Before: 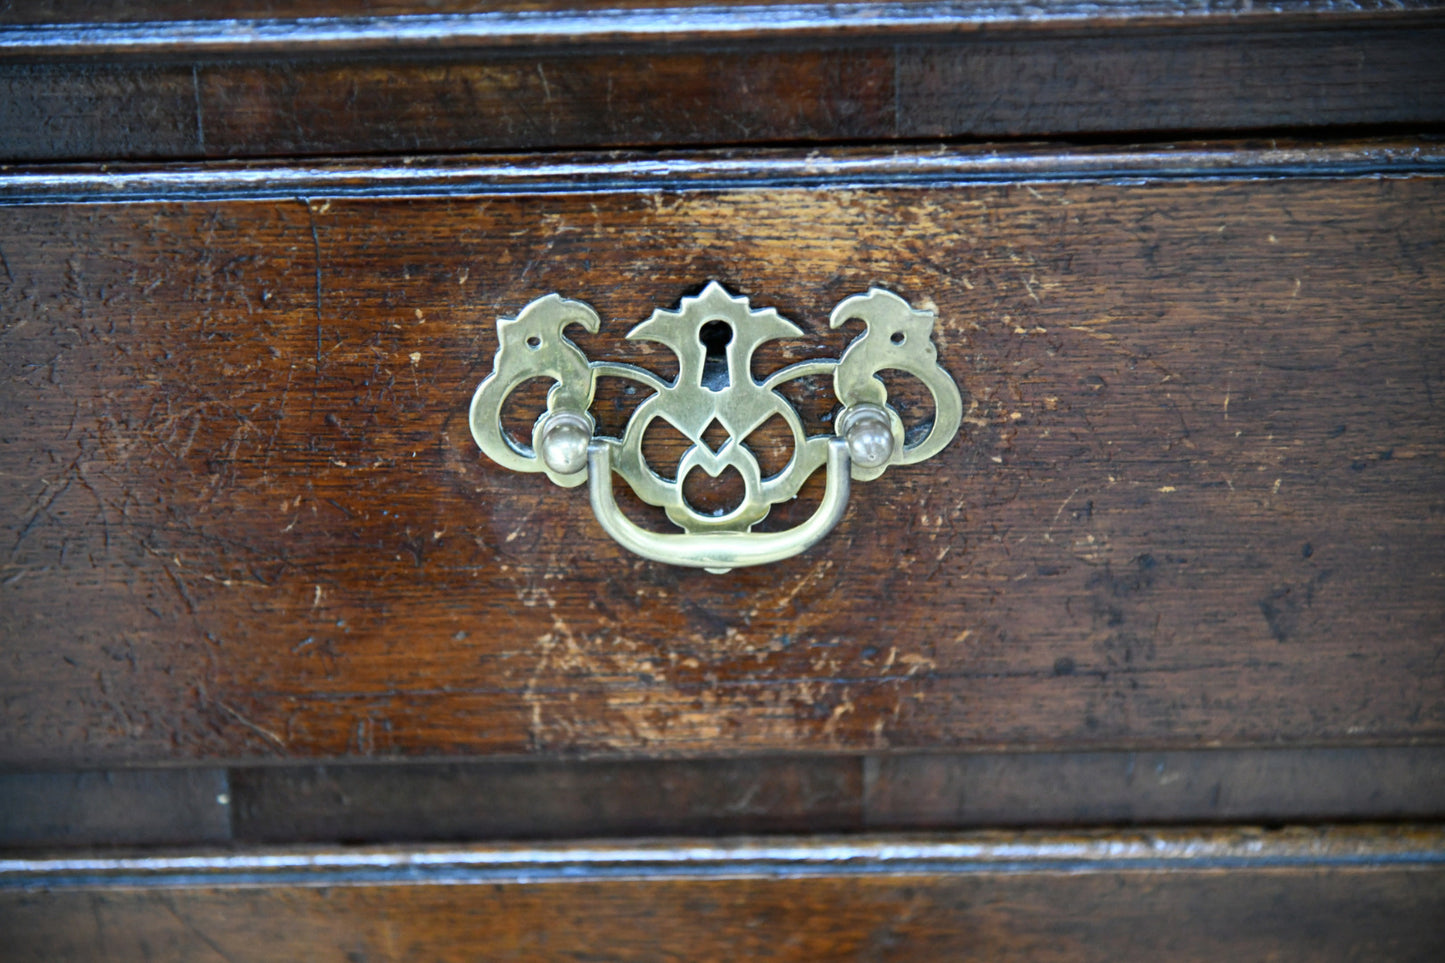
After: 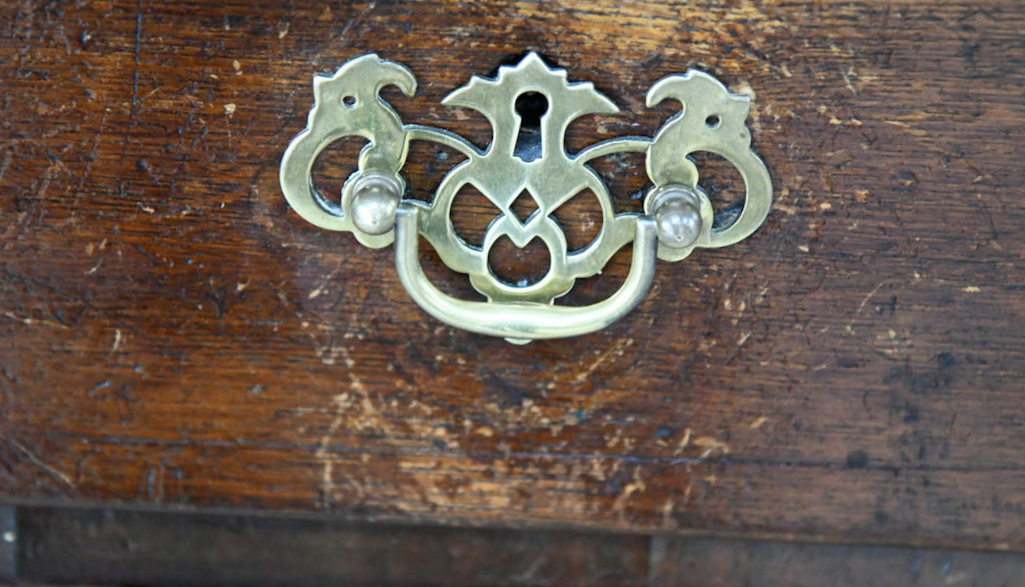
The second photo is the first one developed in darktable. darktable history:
crop and rotate: angle -3.75°, left 9.922%, top 21.295%, right 12.267%, bottom 11.784%
